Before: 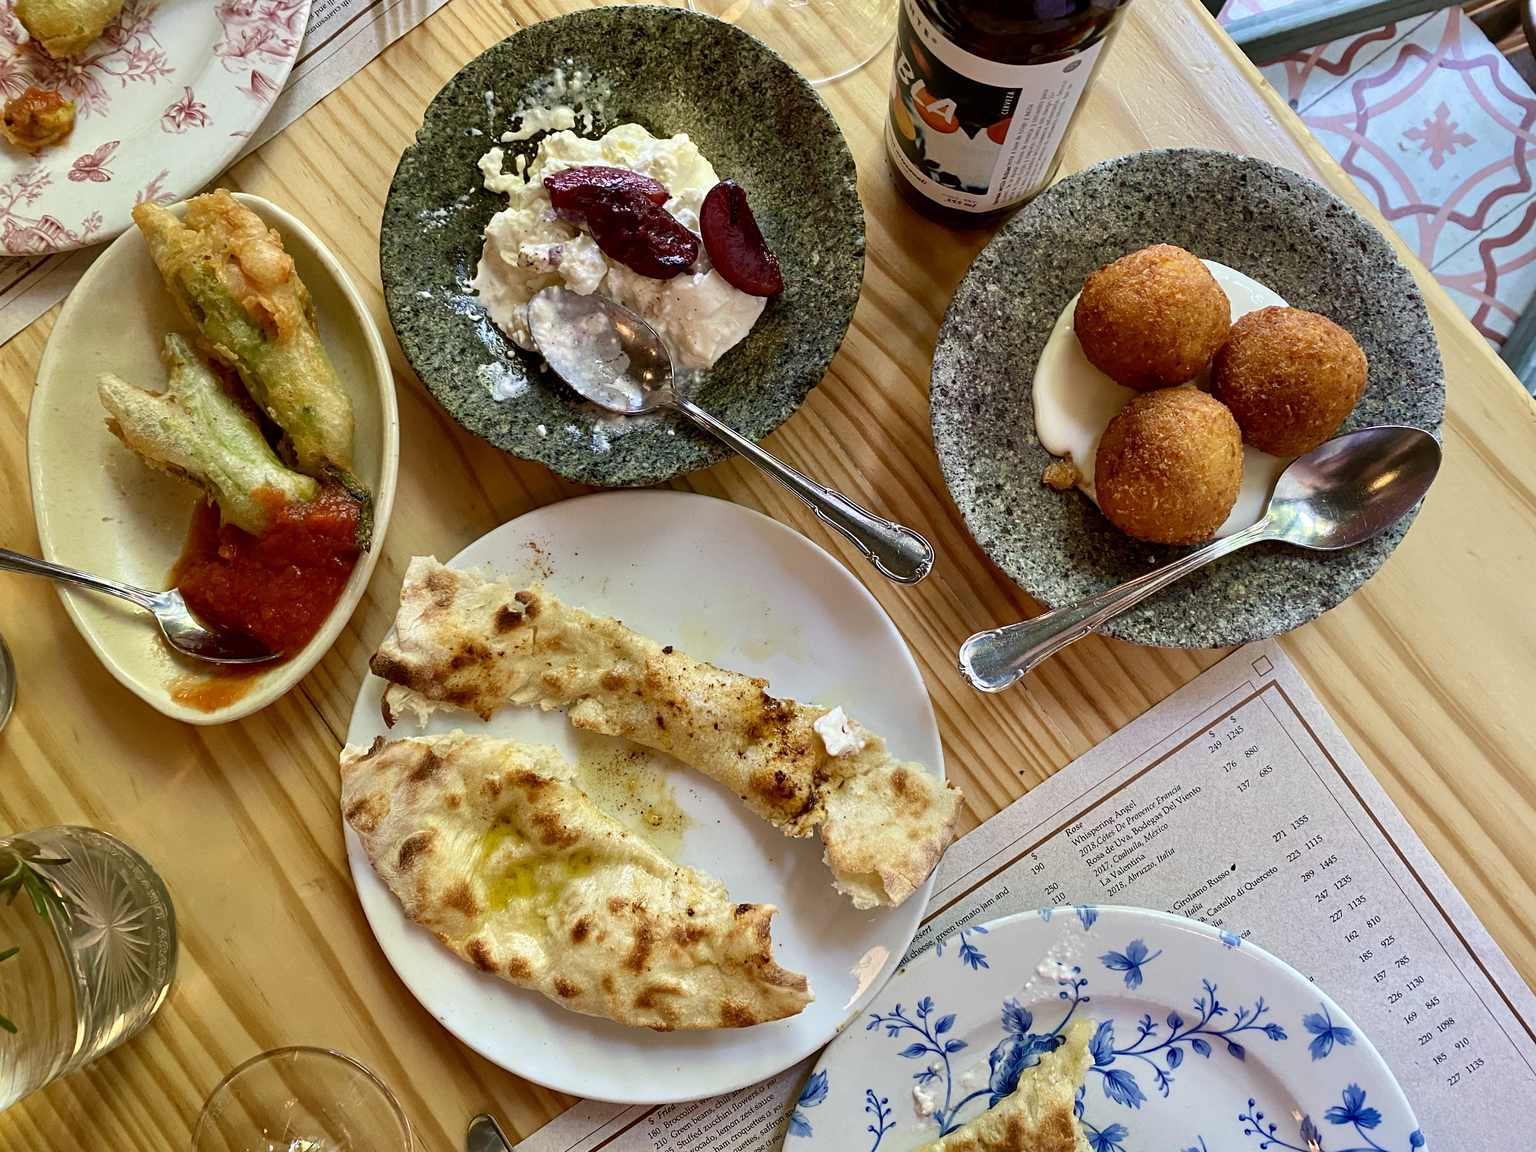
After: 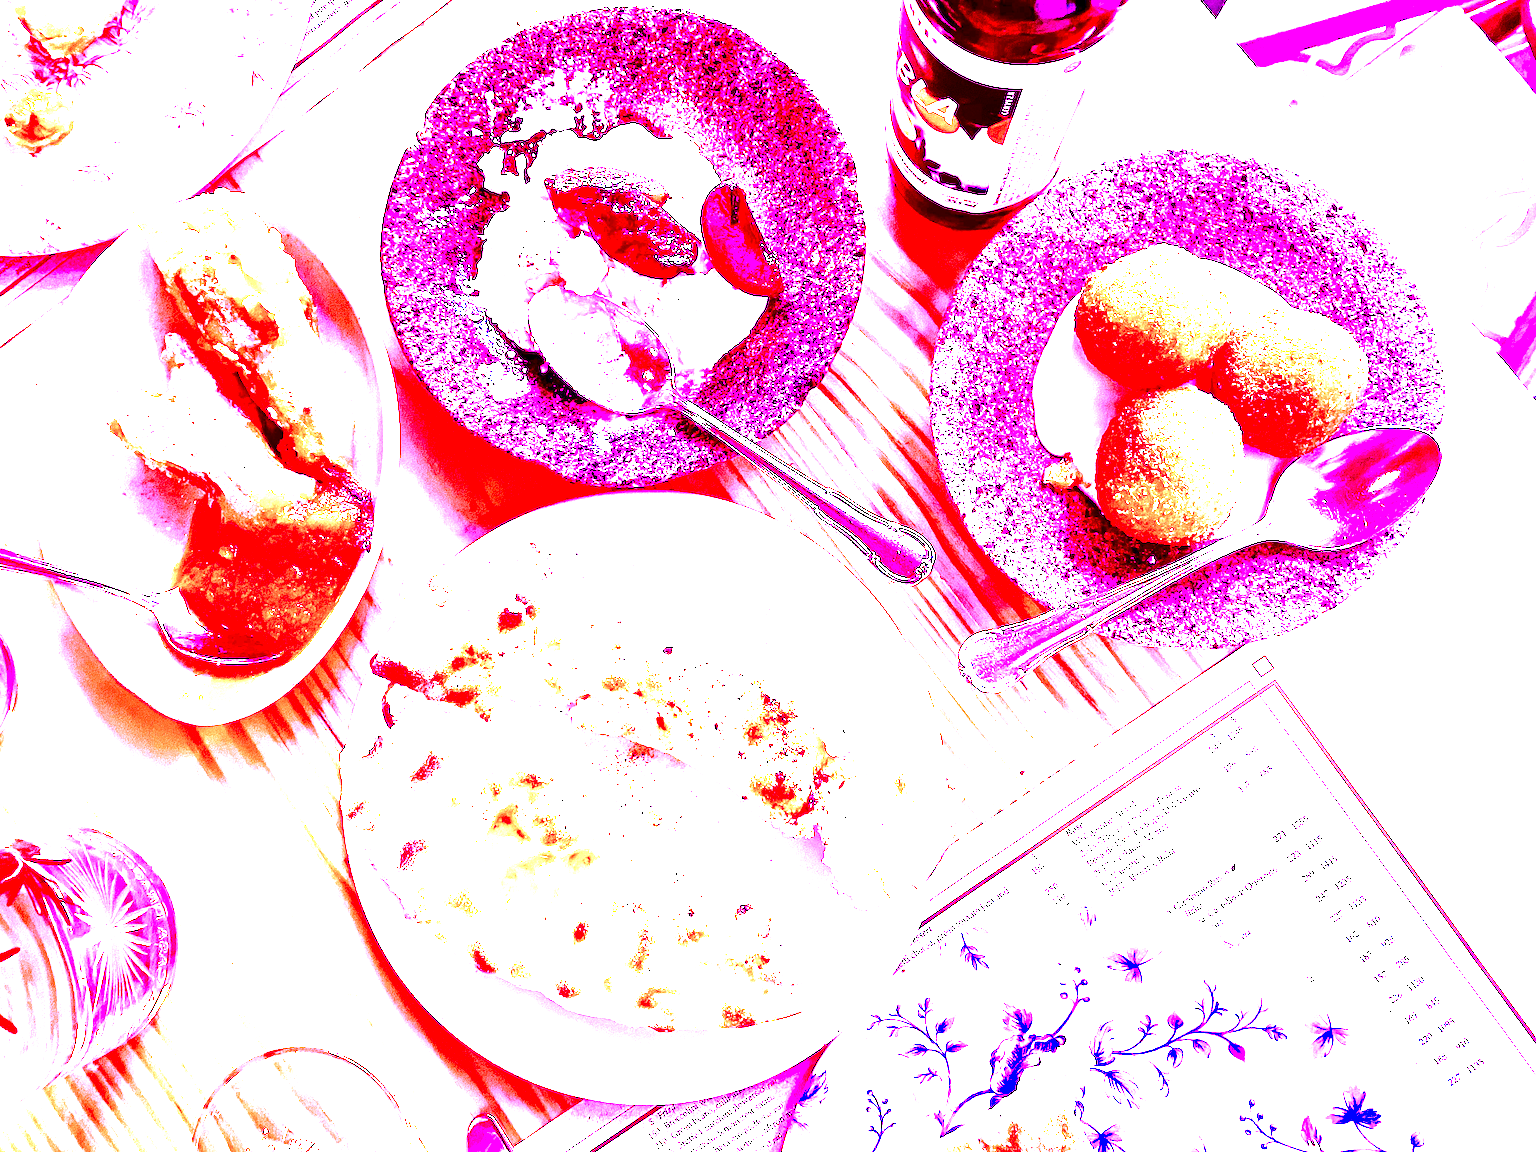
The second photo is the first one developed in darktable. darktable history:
white balance: red 8, blue 8
contrast brightness saturation: contrast 0.1, brightness -0.26, saturation 0.14
